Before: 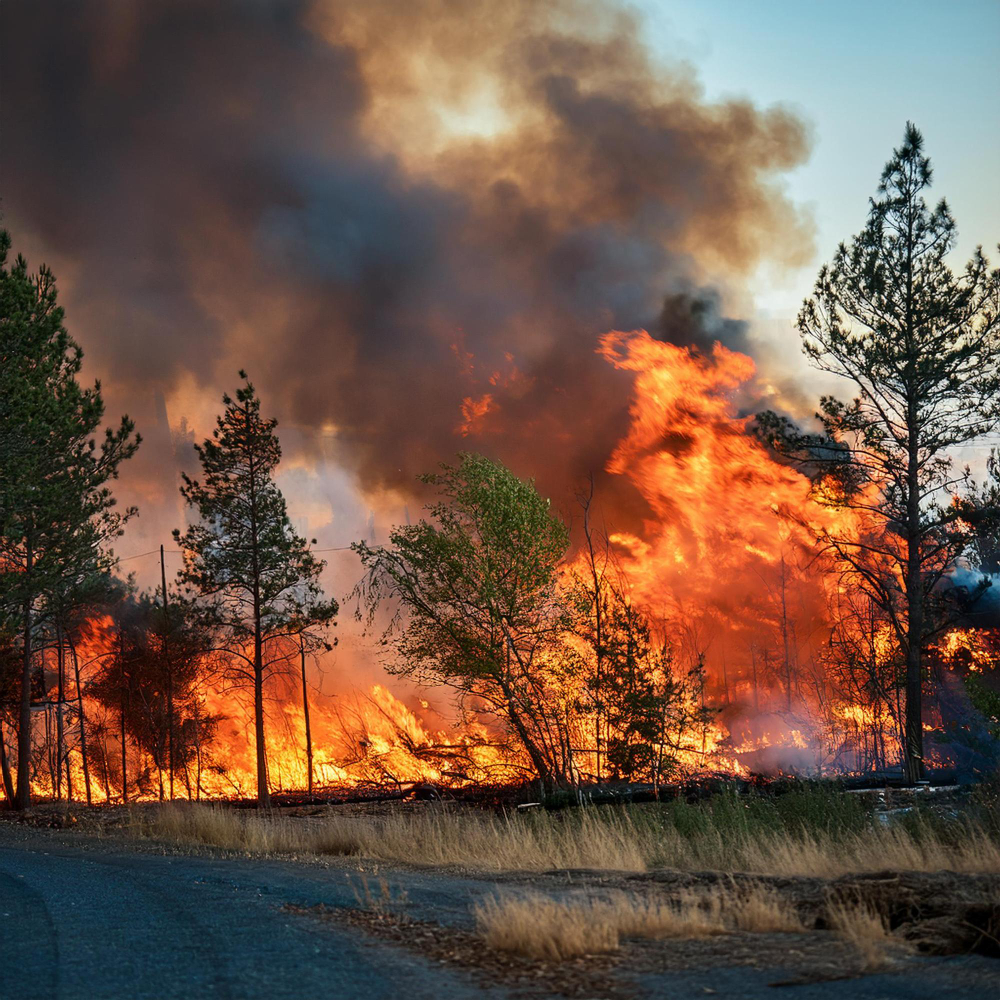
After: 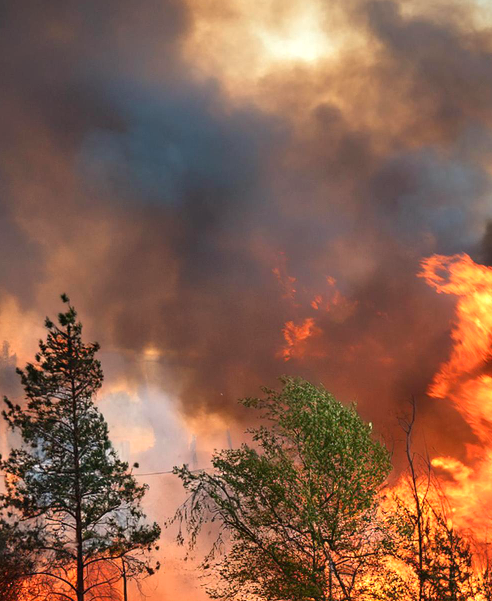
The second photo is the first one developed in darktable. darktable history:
crop: left 17.835%, top 7.675%, right 32.881%, bottom 32.213%
exposure: exposure 0.493 EV, compensate highlight preservation false
white balance: red 1.009, blue 0.985
